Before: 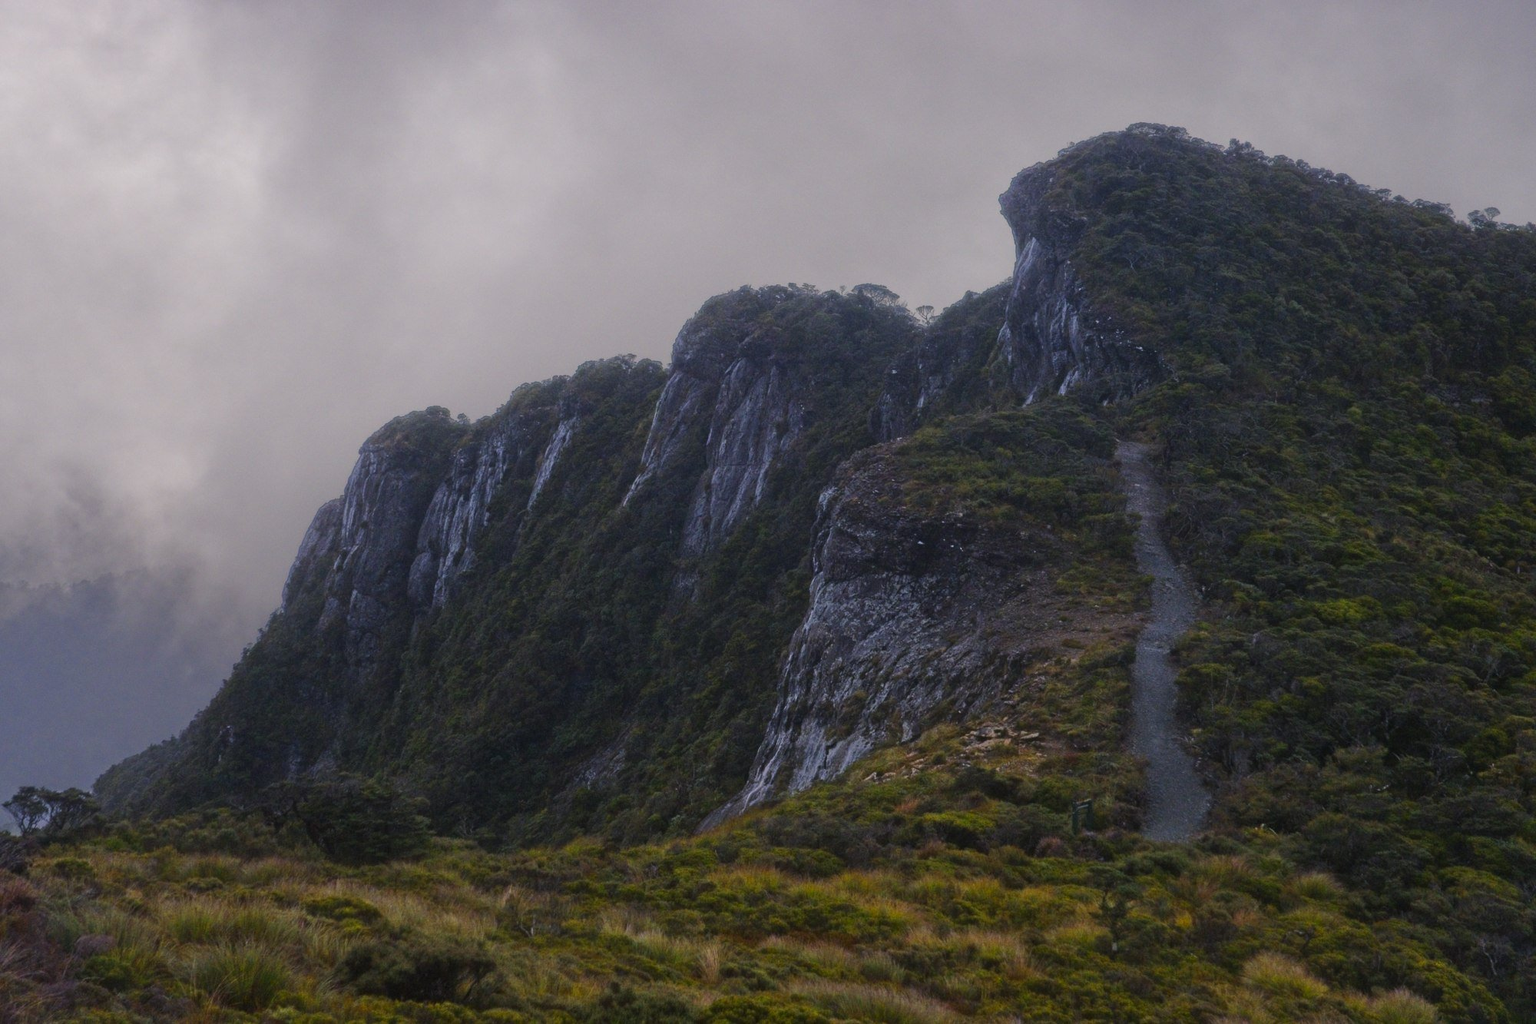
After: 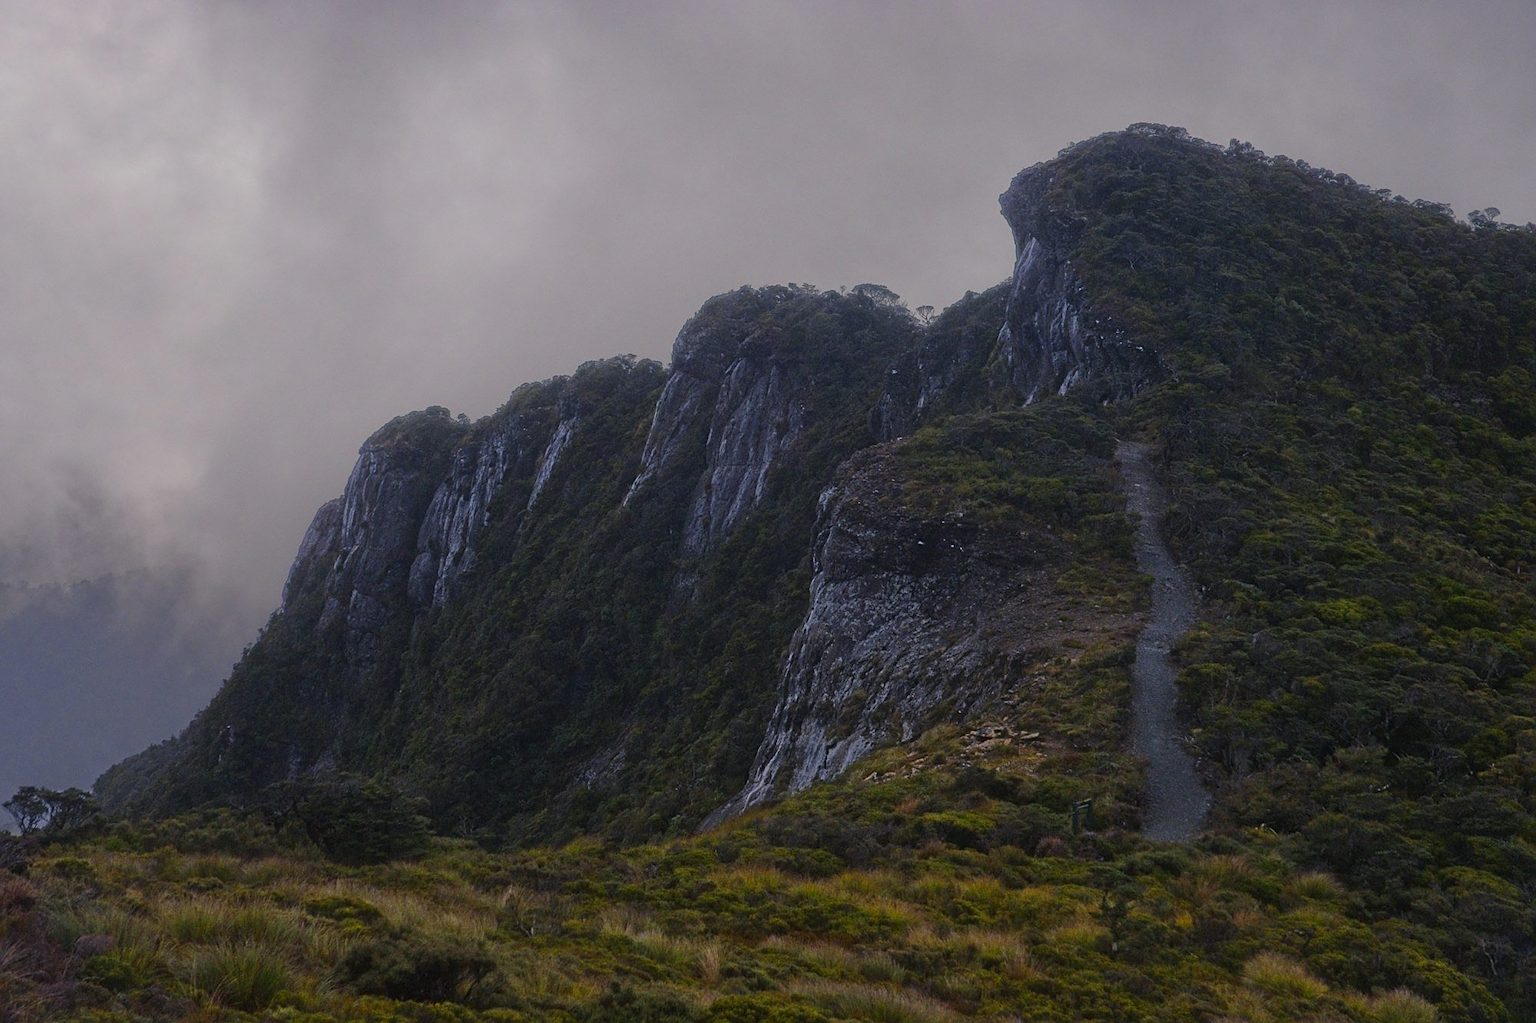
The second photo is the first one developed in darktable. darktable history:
exposure: exposure -0.293 EV, compensate highlight preservation false
sharpen: radius 1.967
